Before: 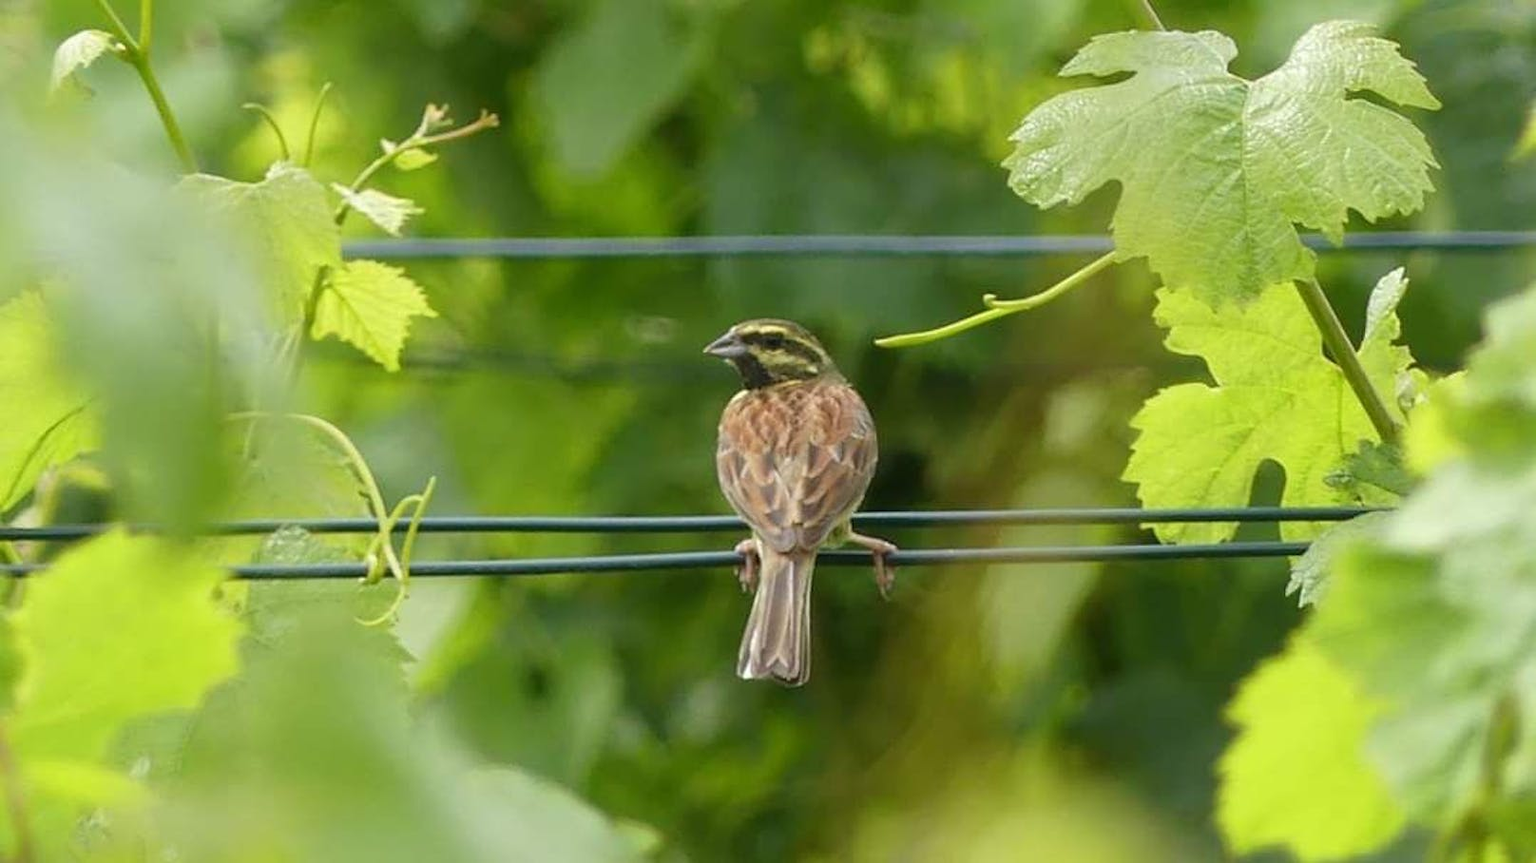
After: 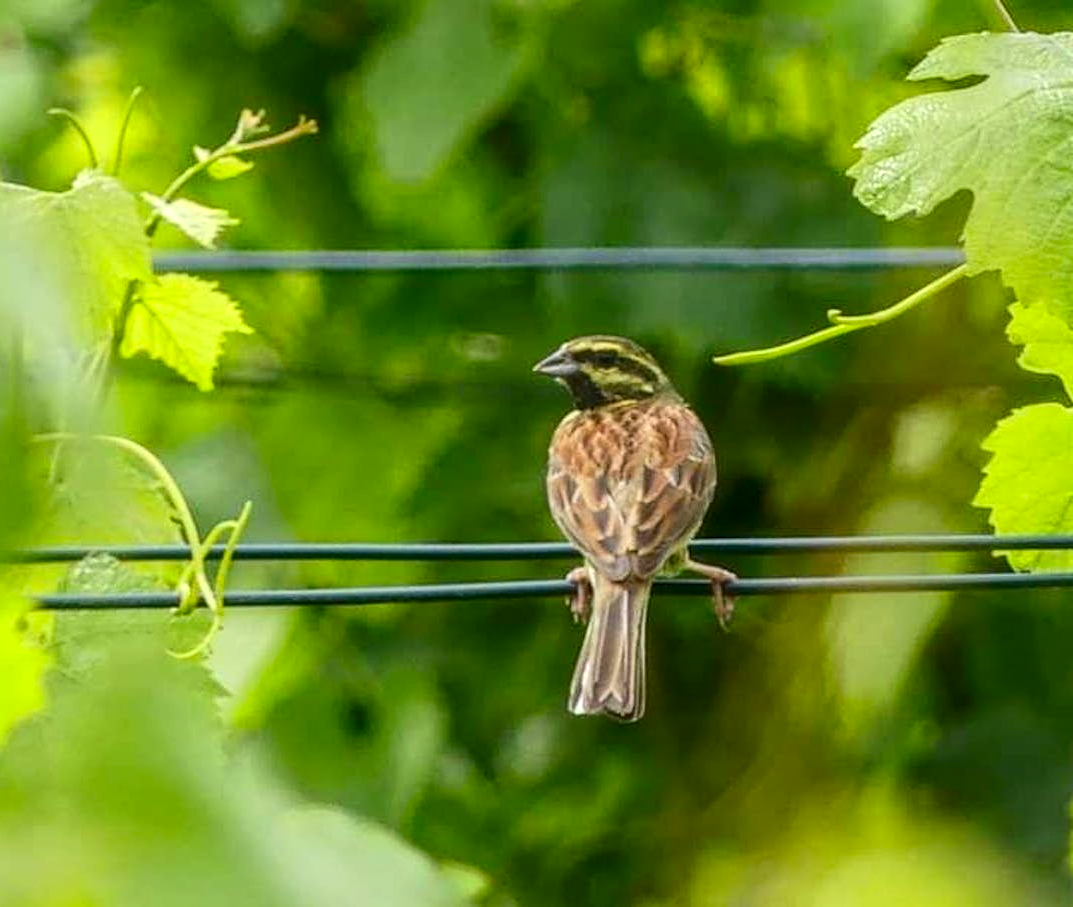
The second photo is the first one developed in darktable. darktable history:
crop and rotate: left 12.887%, right 20.655%
local contrast: highlights 4%, shadows 6%, detail 134%
contrast brightness saturation: contrast 0.182, saturation 0.302
